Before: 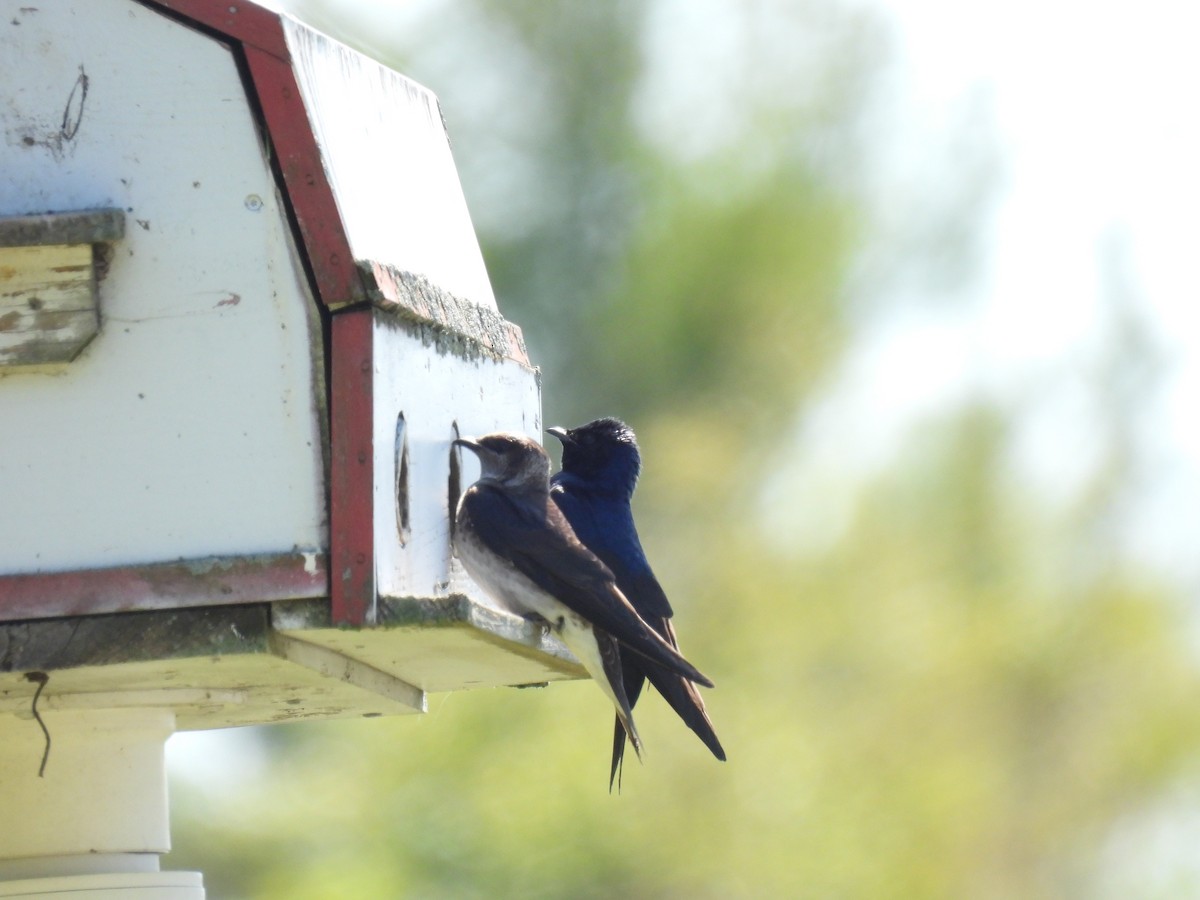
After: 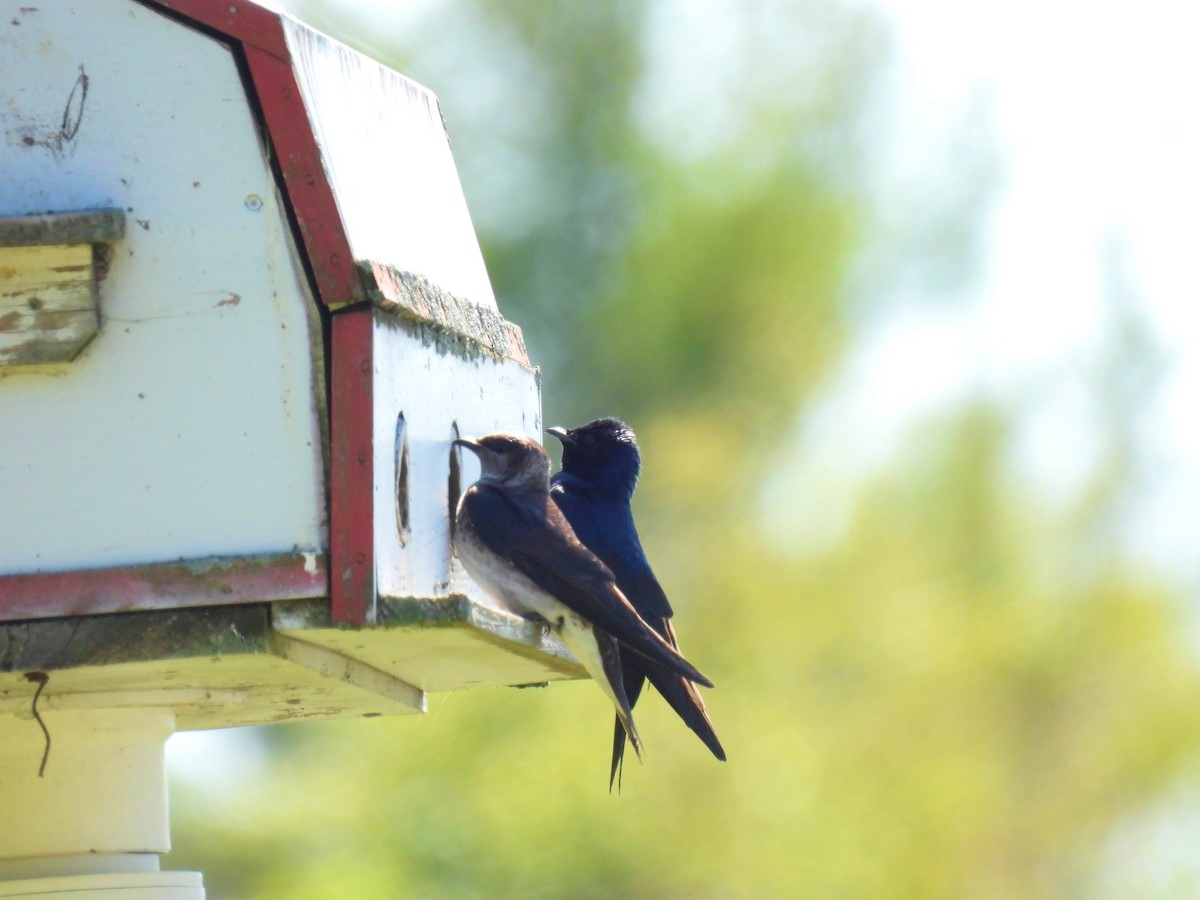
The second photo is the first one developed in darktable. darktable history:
velvia: strength 44.57%
